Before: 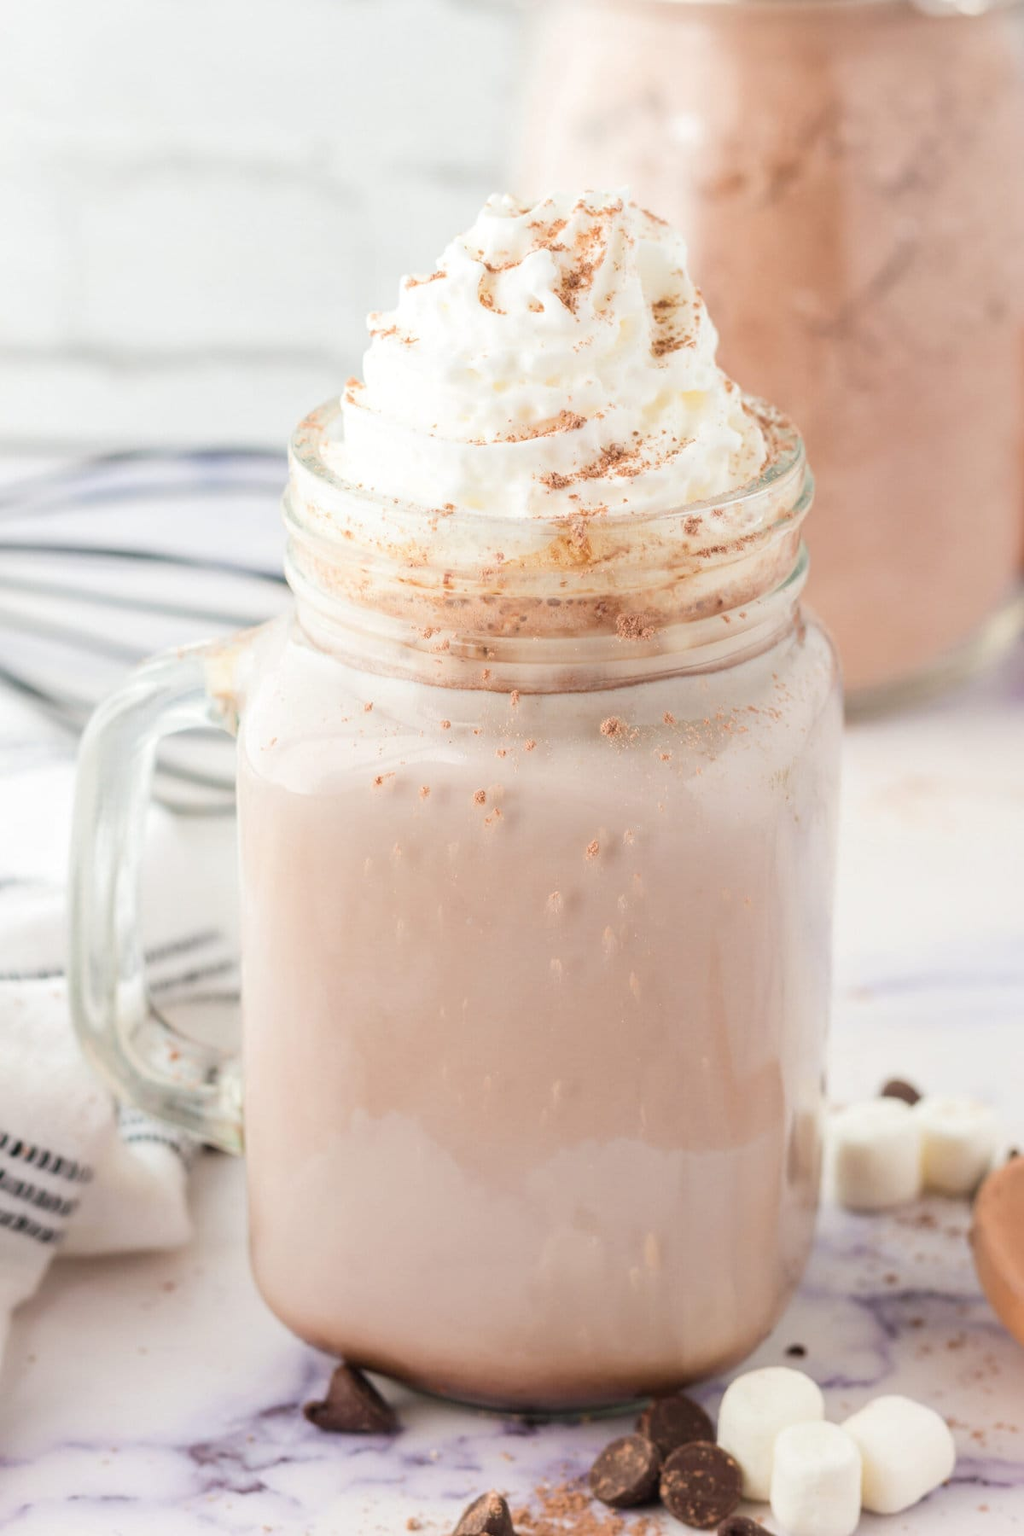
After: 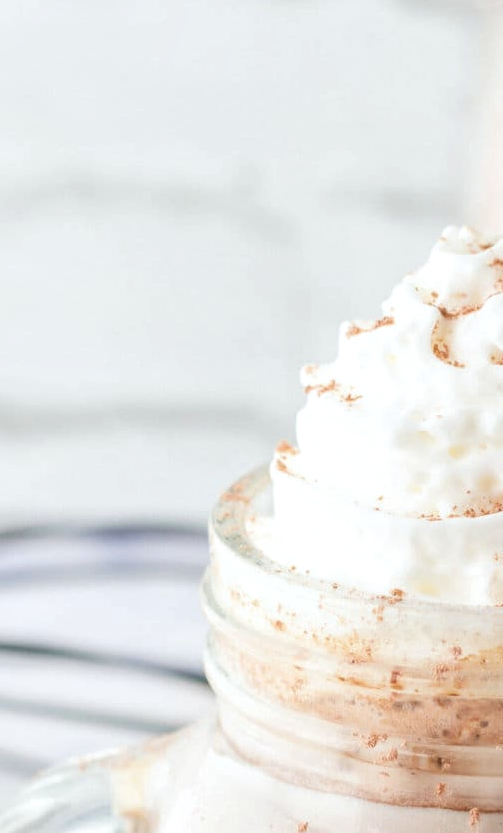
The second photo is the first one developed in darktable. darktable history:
crop and rotate: left 10.817%, top 0.062%, right 47.194%, bottom 53.626%
local contrast: on, module defaults
white balance: red 0.988, blue 1.017
